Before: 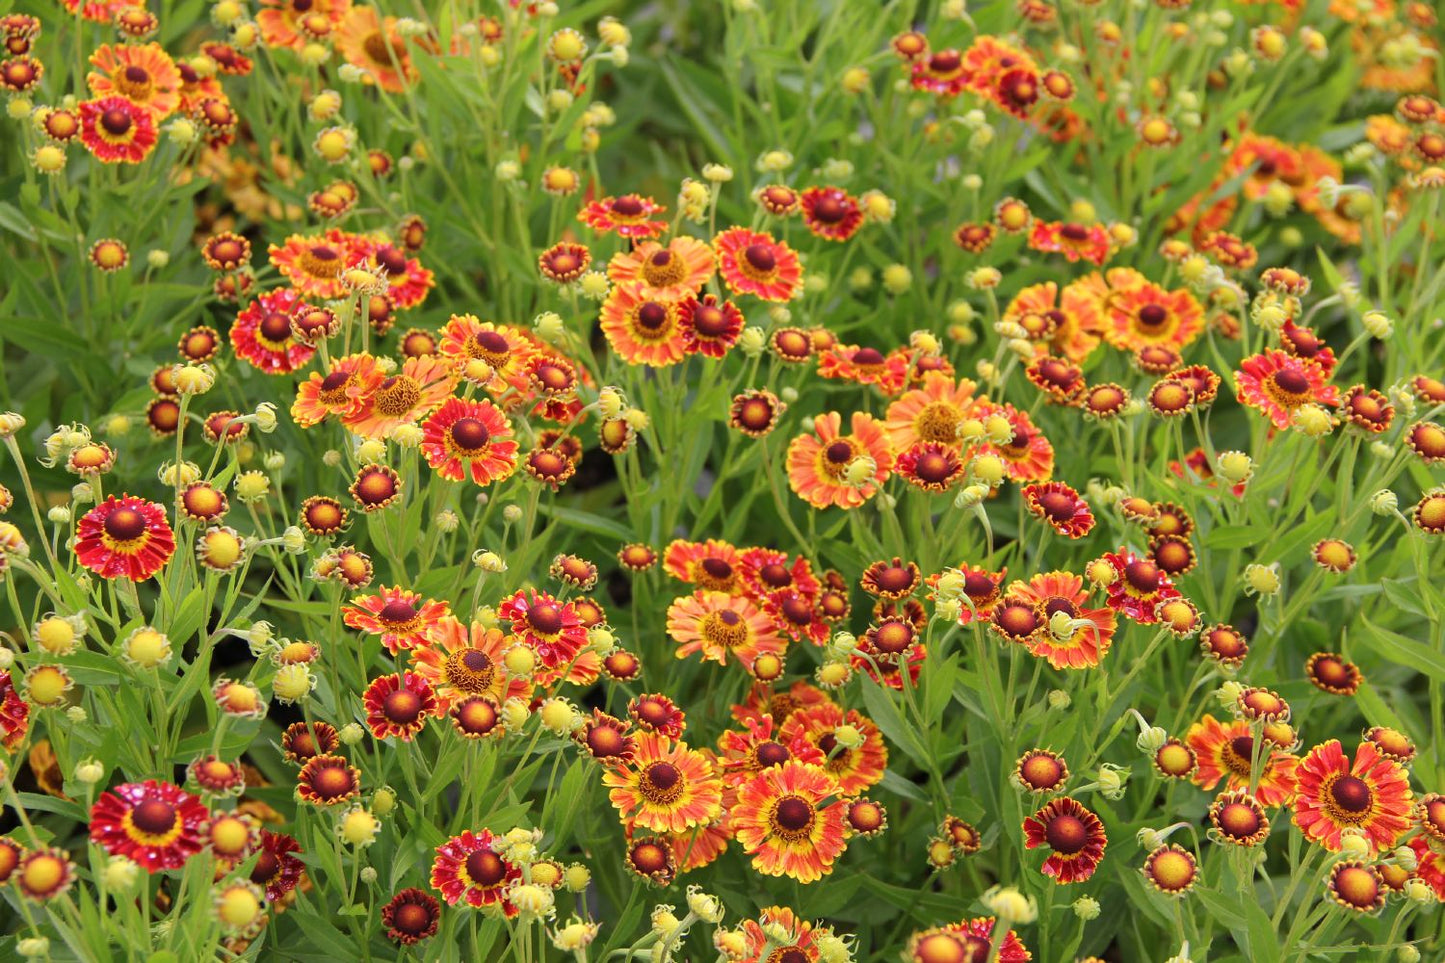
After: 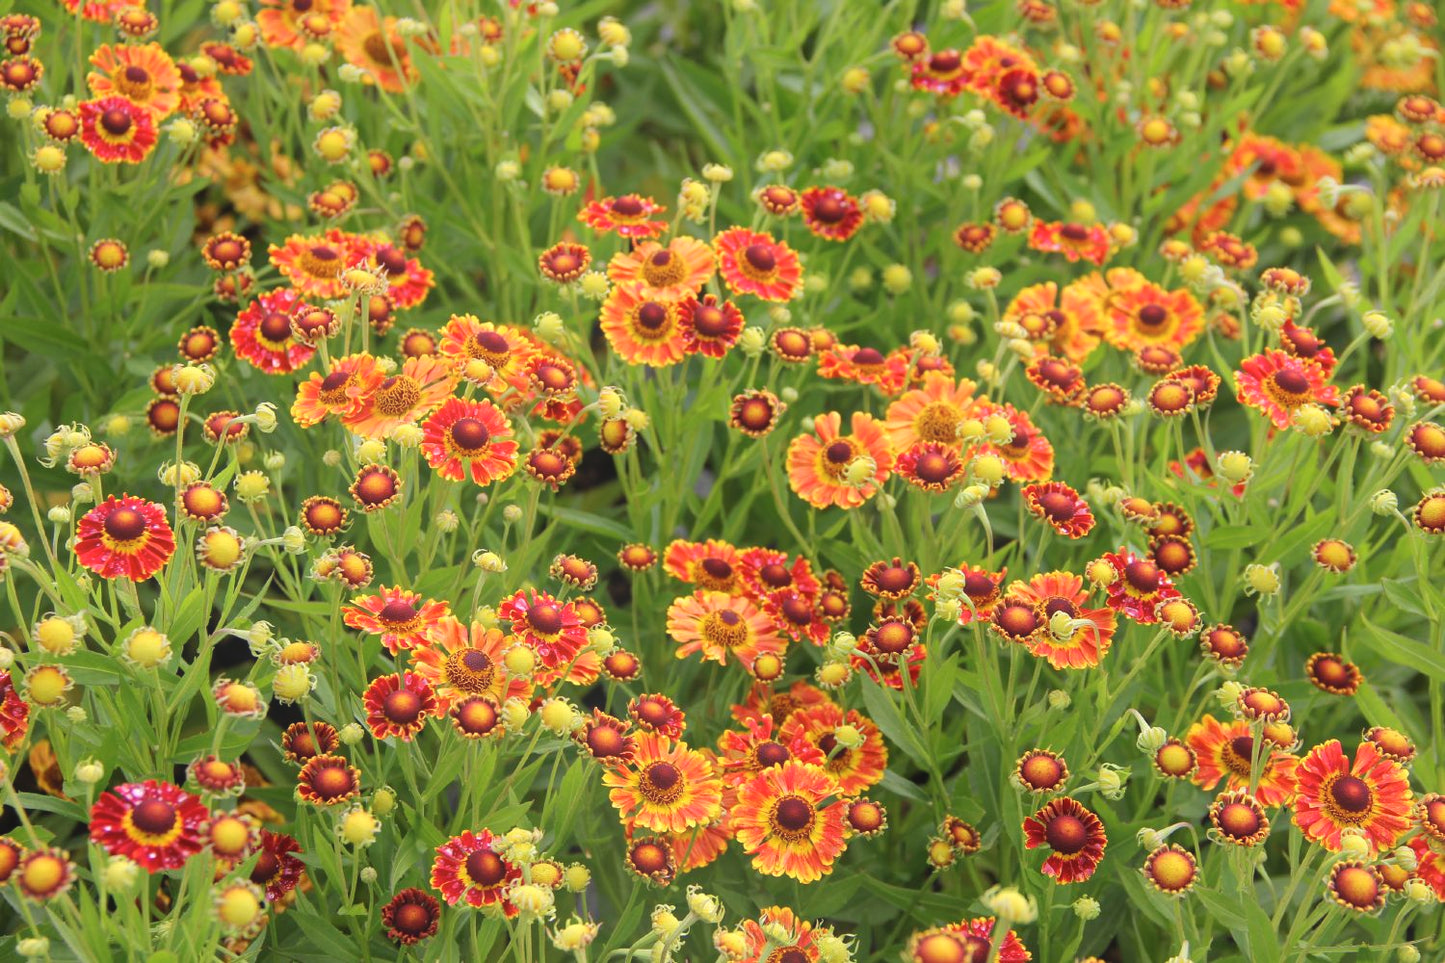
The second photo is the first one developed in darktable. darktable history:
bloom: on, module defaults
